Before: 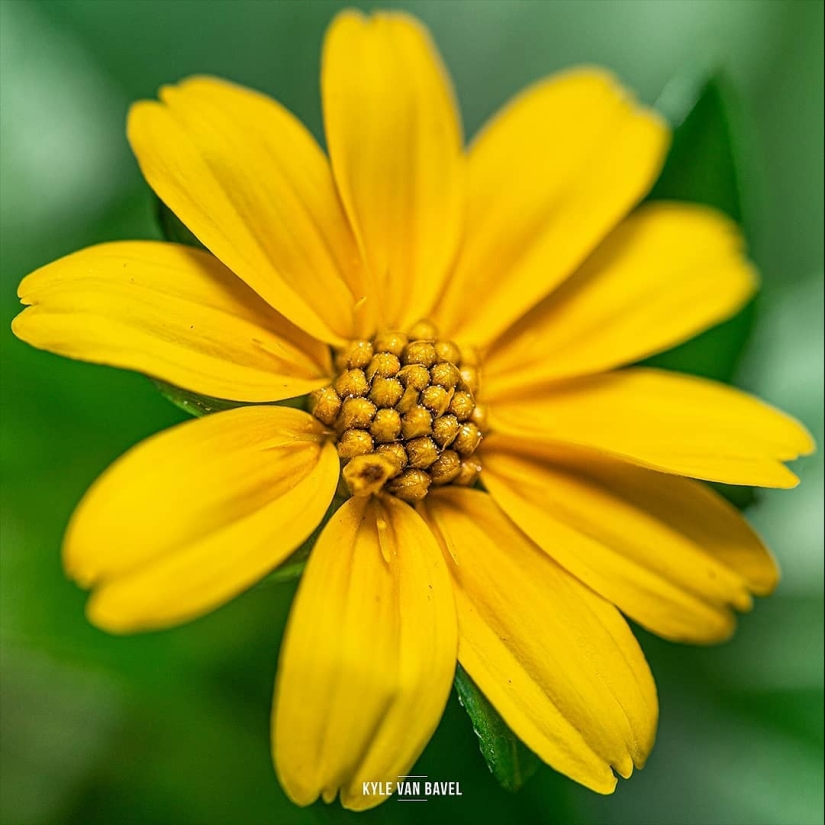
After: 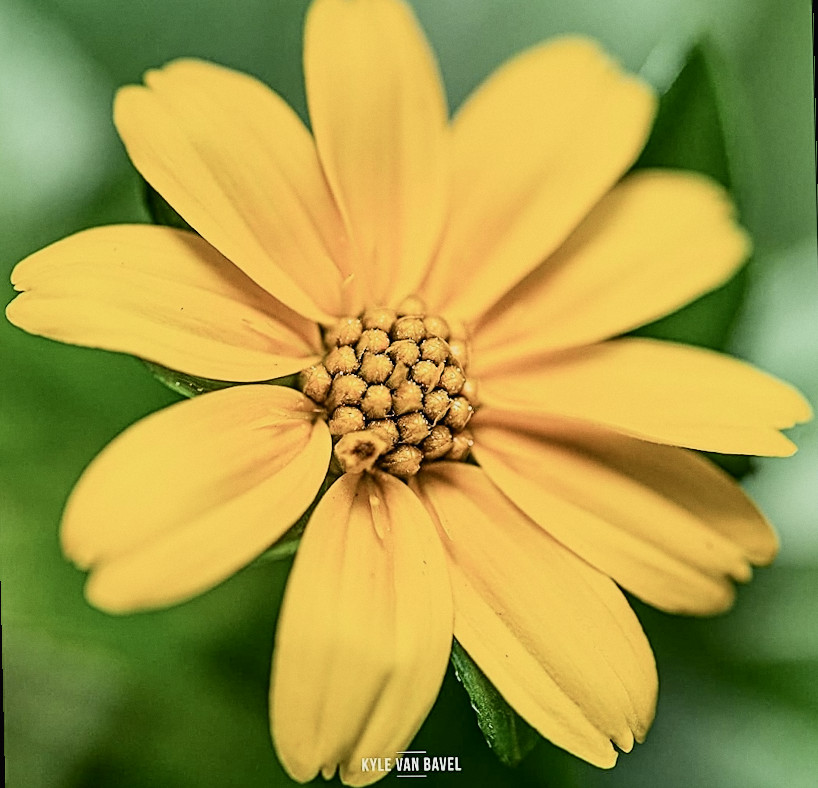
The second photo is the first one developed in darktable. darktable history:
tone curve: curves: ch0 [(0, 0.011) (0.139, 0.106) (0.295, 0.271) (0.499, 0.523) (0.739, 0.782) (0.857, 0.879) (1, 0.967)]; ch1 [(0, 0) (0.272, 0.249) (0.39, 0.379) (0.469, 0.456) (0.495, 0.497) (0.524, 0.53) (0.588, 0.62) (0.725, 0.779) (1, 1)]; ch2 [(0, 0) (0.125, 0.089) (0.35, 0.317) (0.437, 0.42) (0.502, 0.499) (0.533, 0.553) (0.599, 0.638) (1, 1)], color space Lab, independent channels, preserve colors none
filmic rgb: black relative exposure -7.65 EV, white relative exposure 4.56 EV, hardness 3.61
contrast brightness saturation: contrast 0.1, saturation -0.36
rotate and perspective: rotation -1.32°, lens shift (horizontal) -0.031, crop left 0.015, crop right 0.985, crop top 0.047, crop bottom 0.982
exposure: exposure 0.3 EV, compensate highlight preservation false
sharpen: on, module defaults
grain: coarseness 0.09 ISO, strength 10%
